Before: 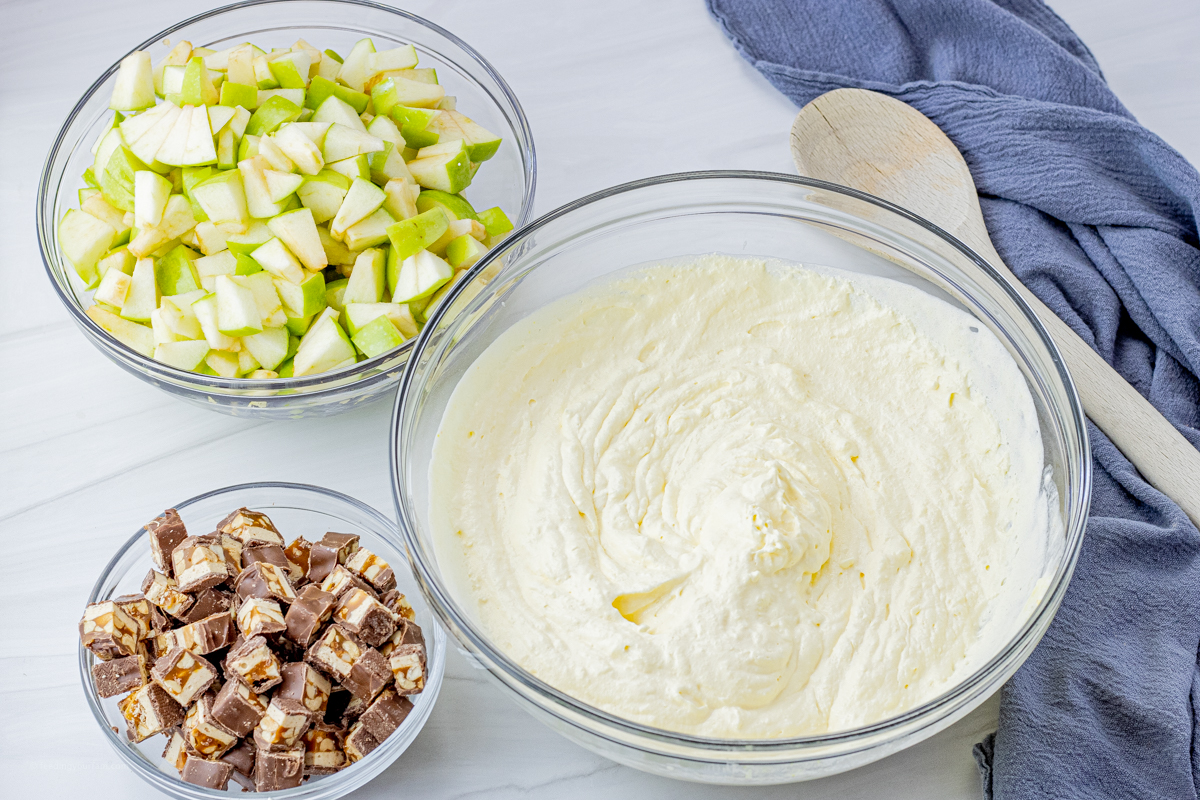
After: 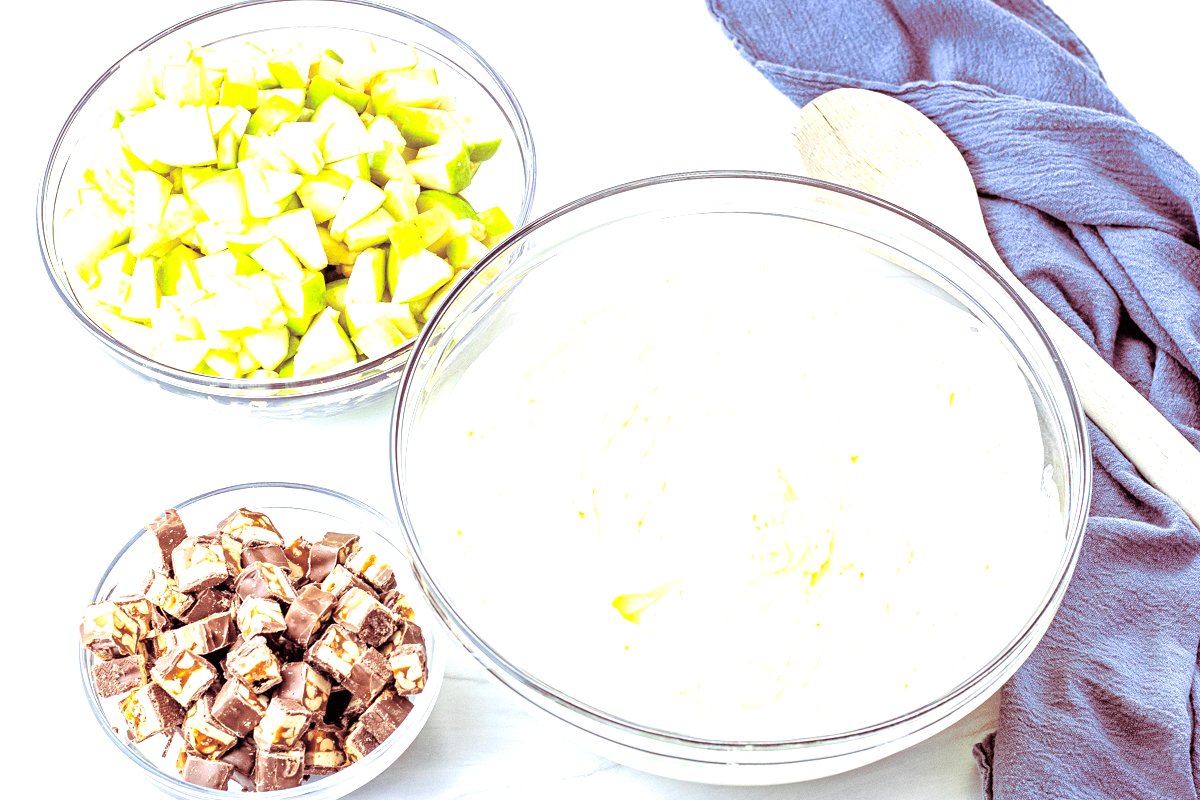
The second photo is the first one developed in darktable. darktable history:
exposure: black level correction 0, exposure 1.1 EV, compensate exposure bias true, compensate highlight preservation false
split-toning: highlights › hue 187.2°, highlights › saturation 0.83, balance -68.05, compress 56.43%
